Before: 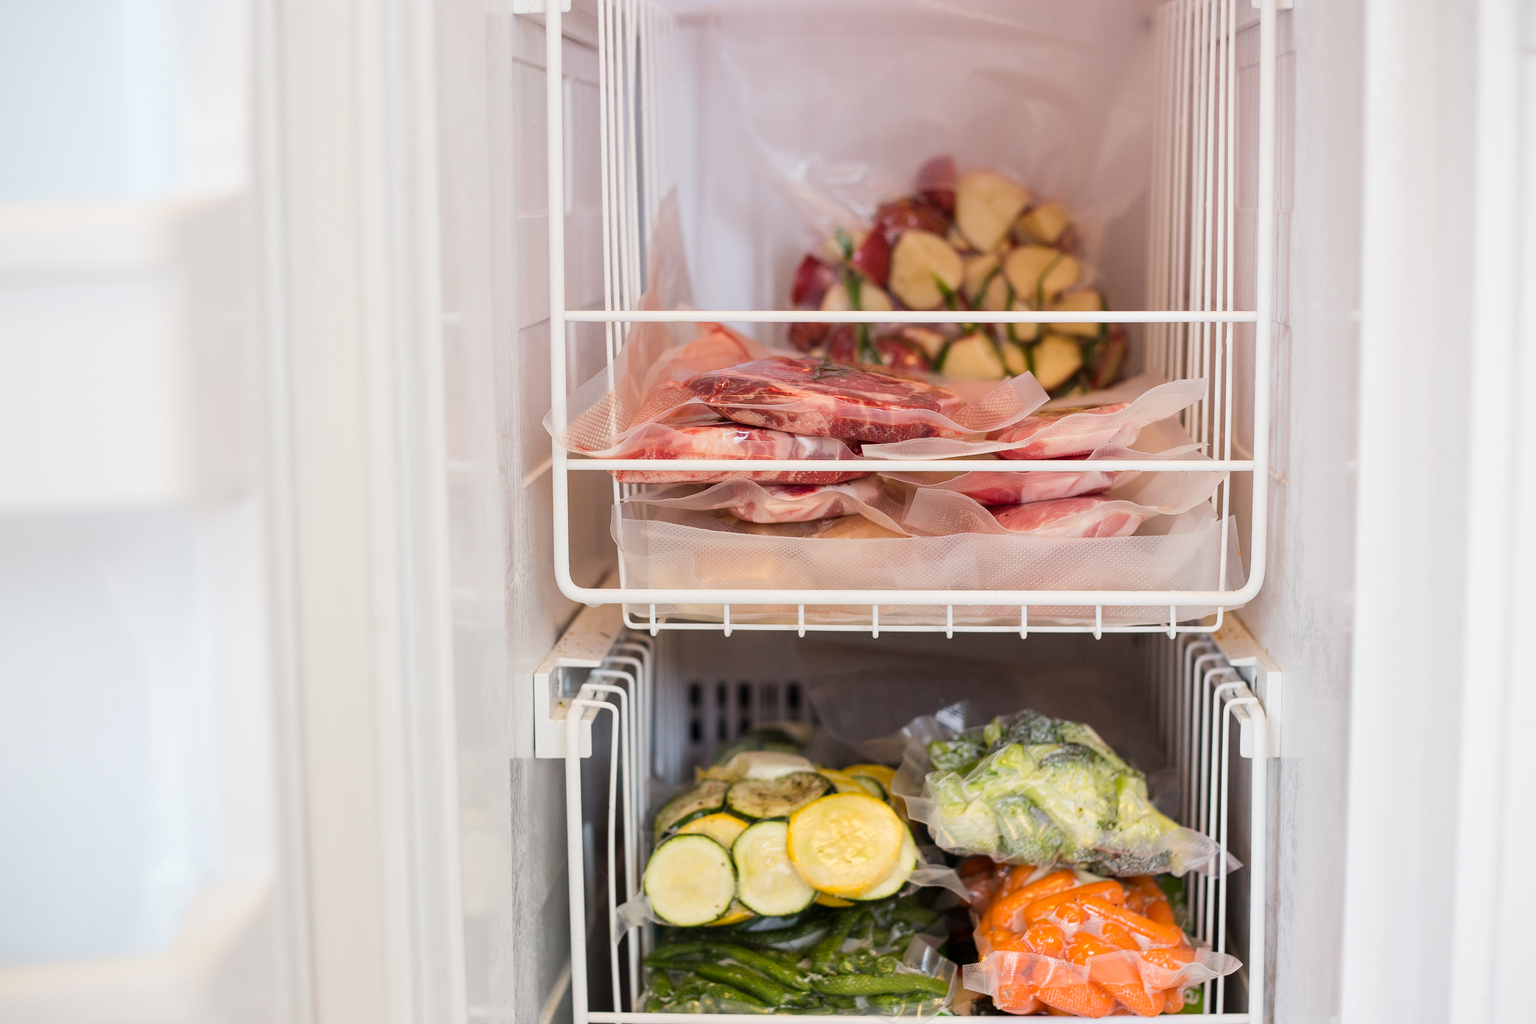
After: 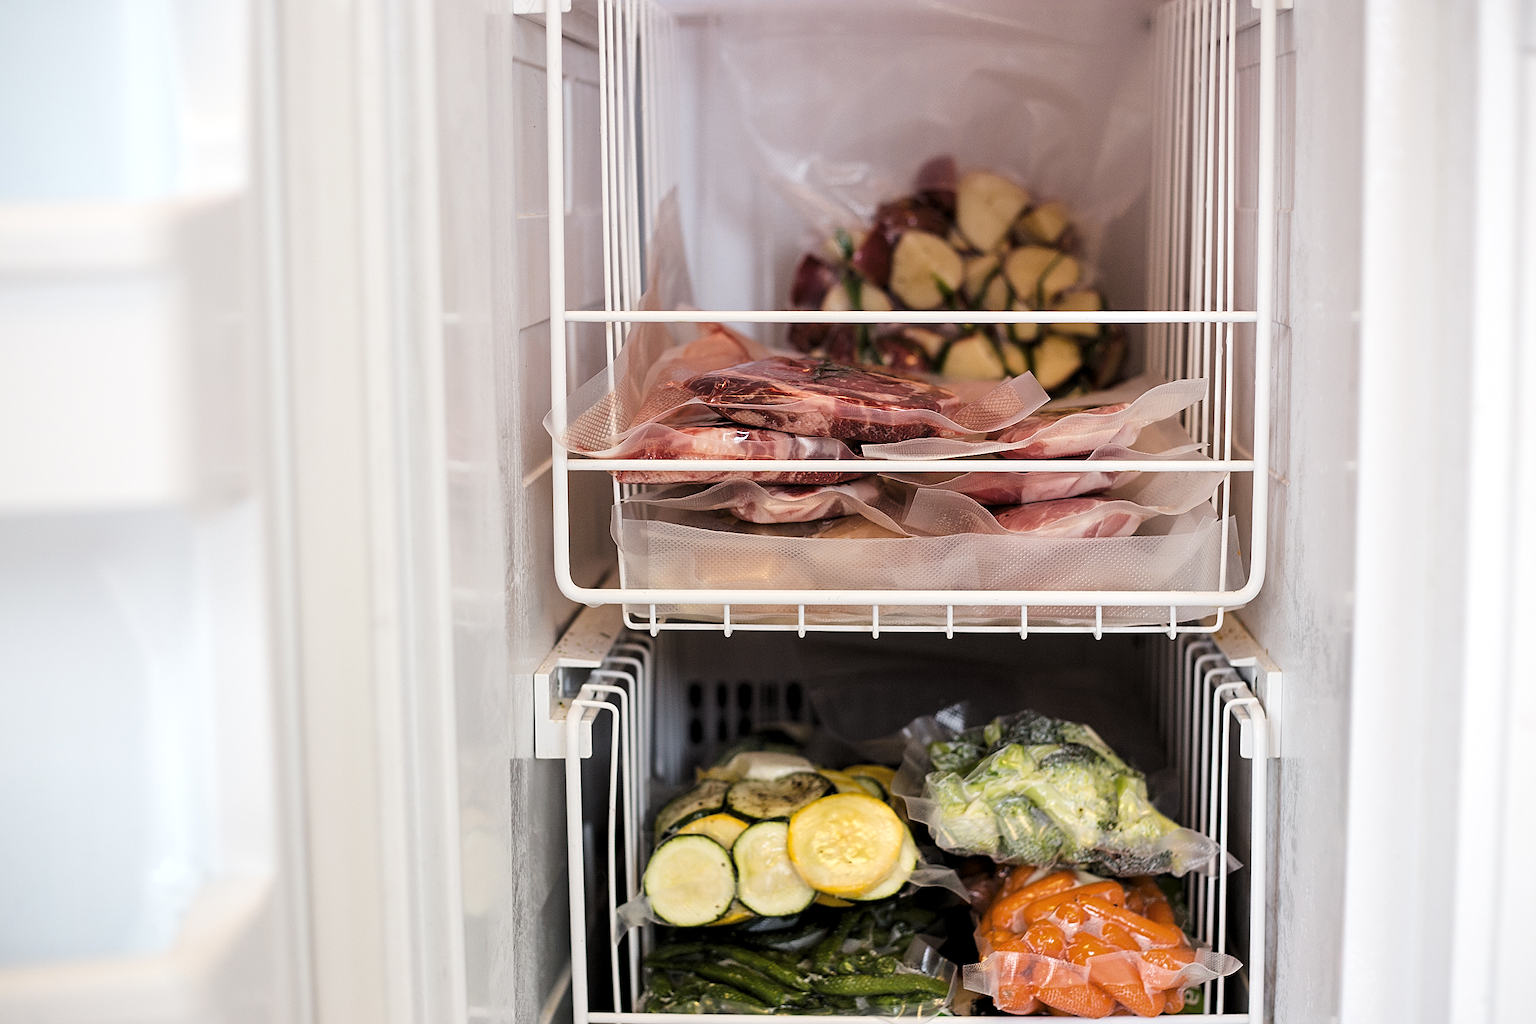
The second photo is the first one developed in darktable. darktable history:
sharpen: on, module defaults
levels: levels [0.101, 0.578, 0.953]
